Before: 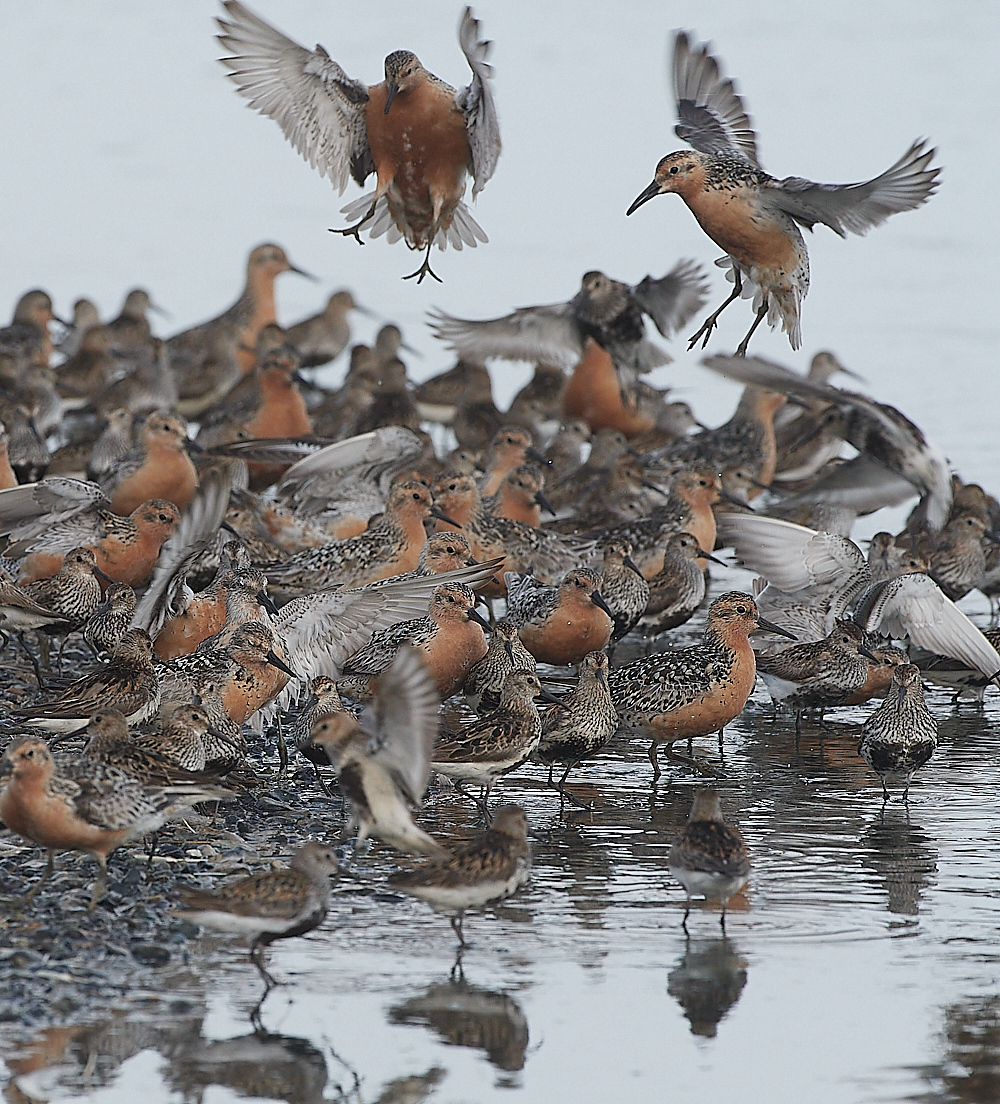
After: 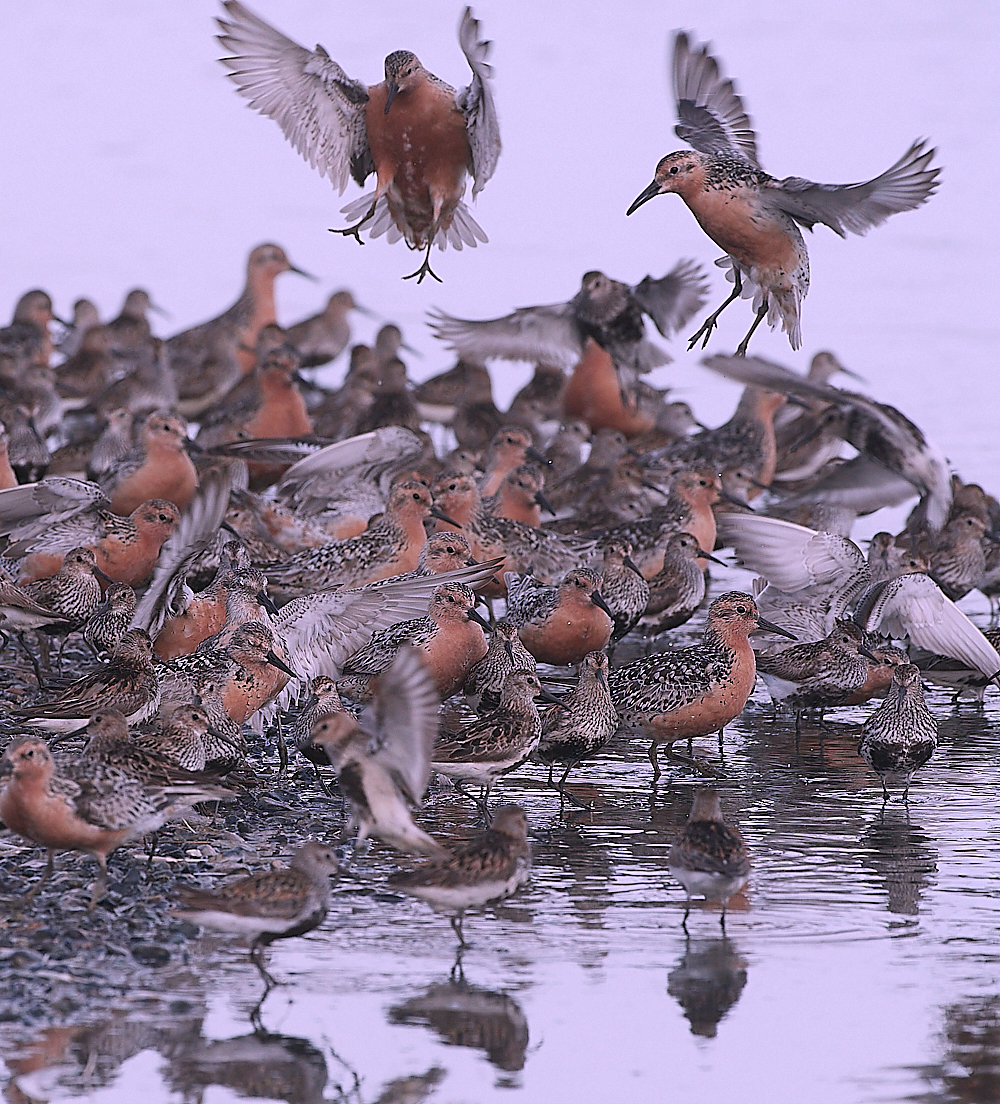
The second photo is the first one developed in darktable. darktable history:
color correction: highlights a* 16.13, highlights b* -20.04
